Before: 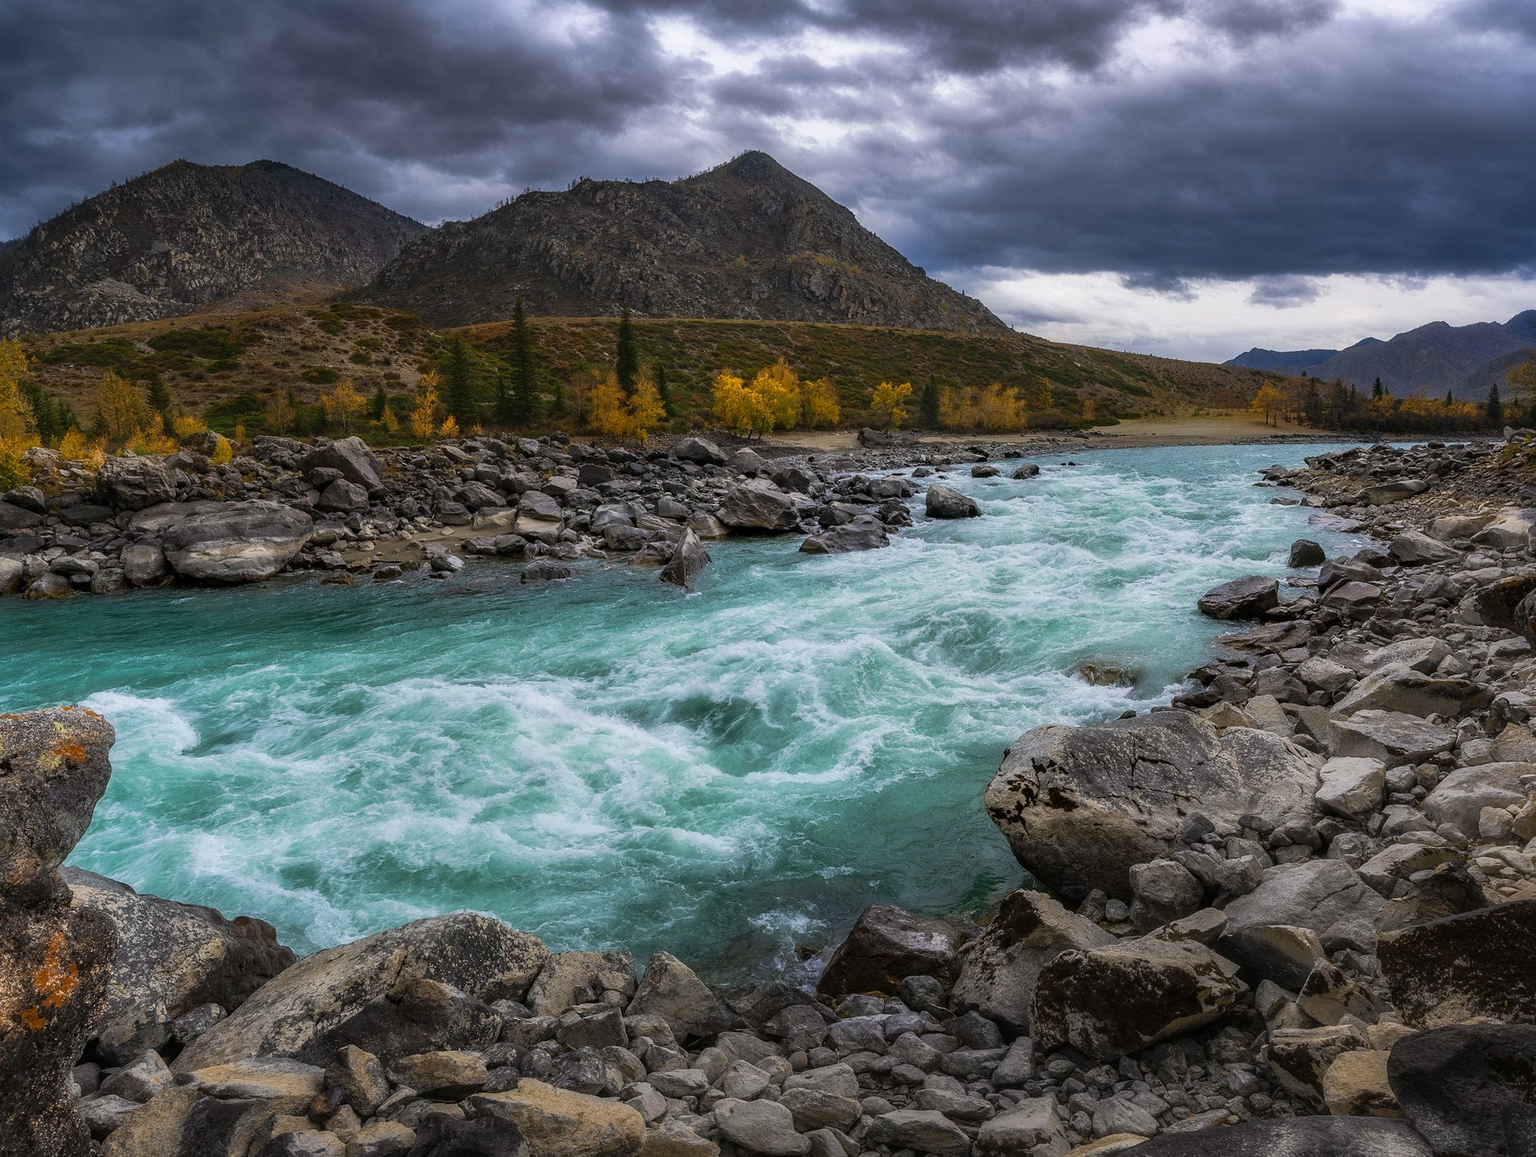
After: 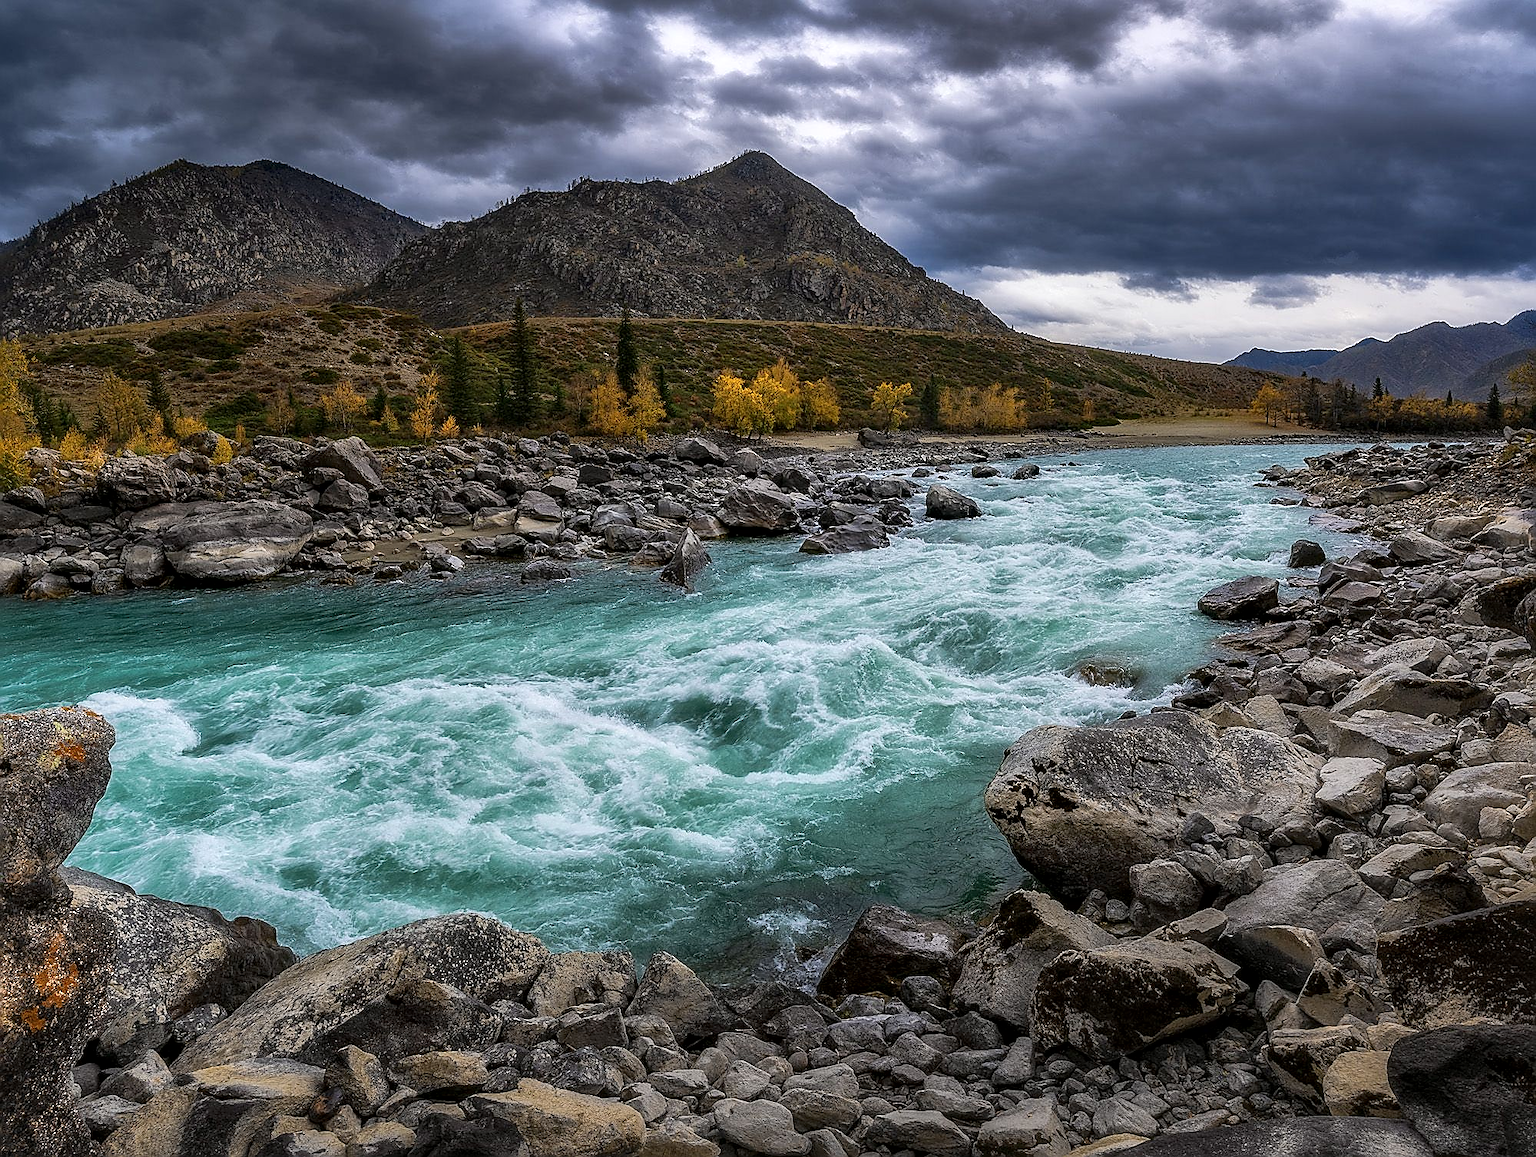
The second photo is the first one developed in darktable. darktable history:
local contrast: mode bilateral grid, contrast 19, coarseness 49, detail 149%, midtone range 0.2
sharpen: radius 1.355, amount 1.25, threshold 0.682
